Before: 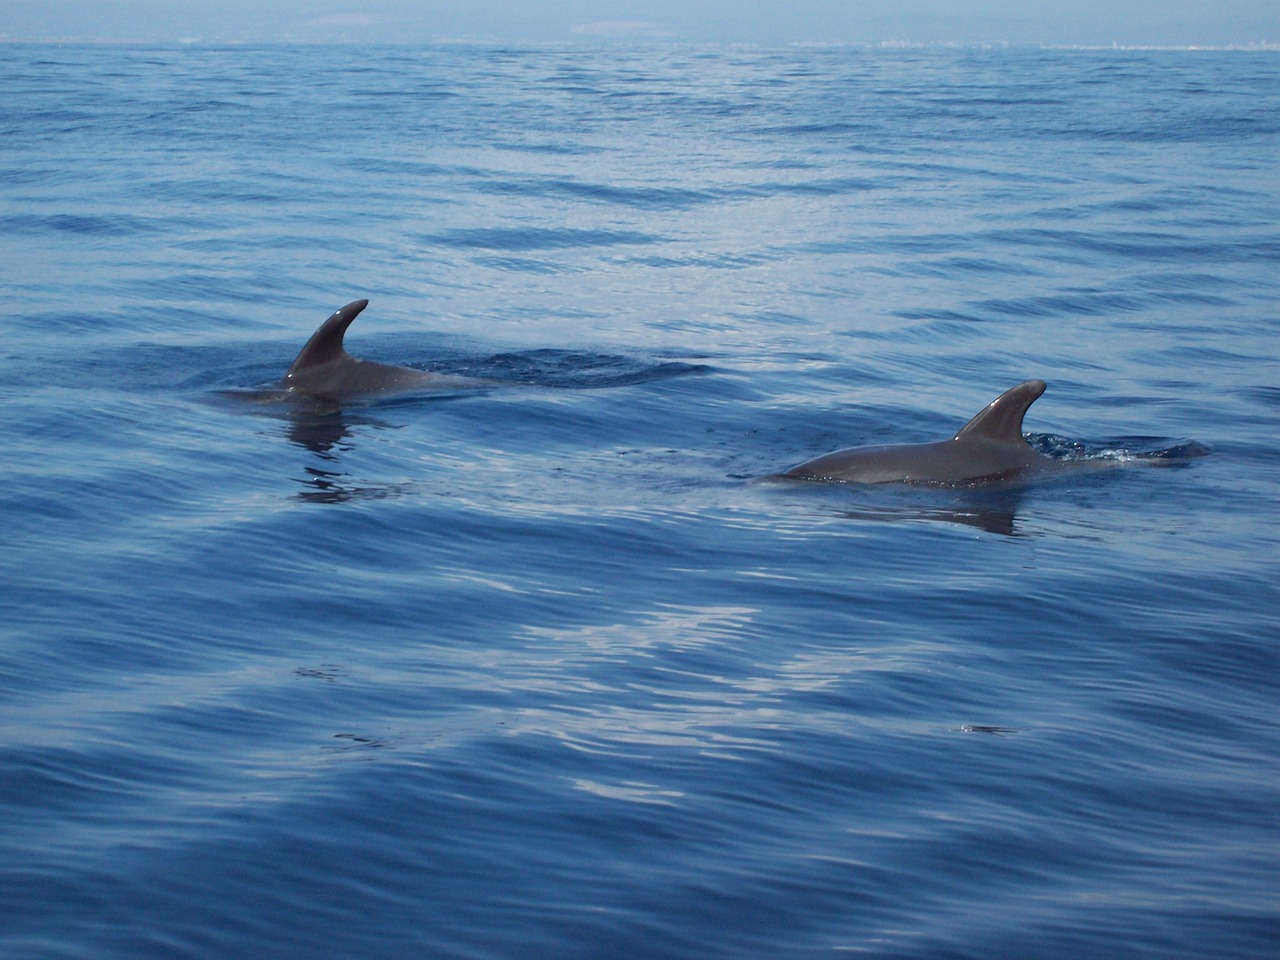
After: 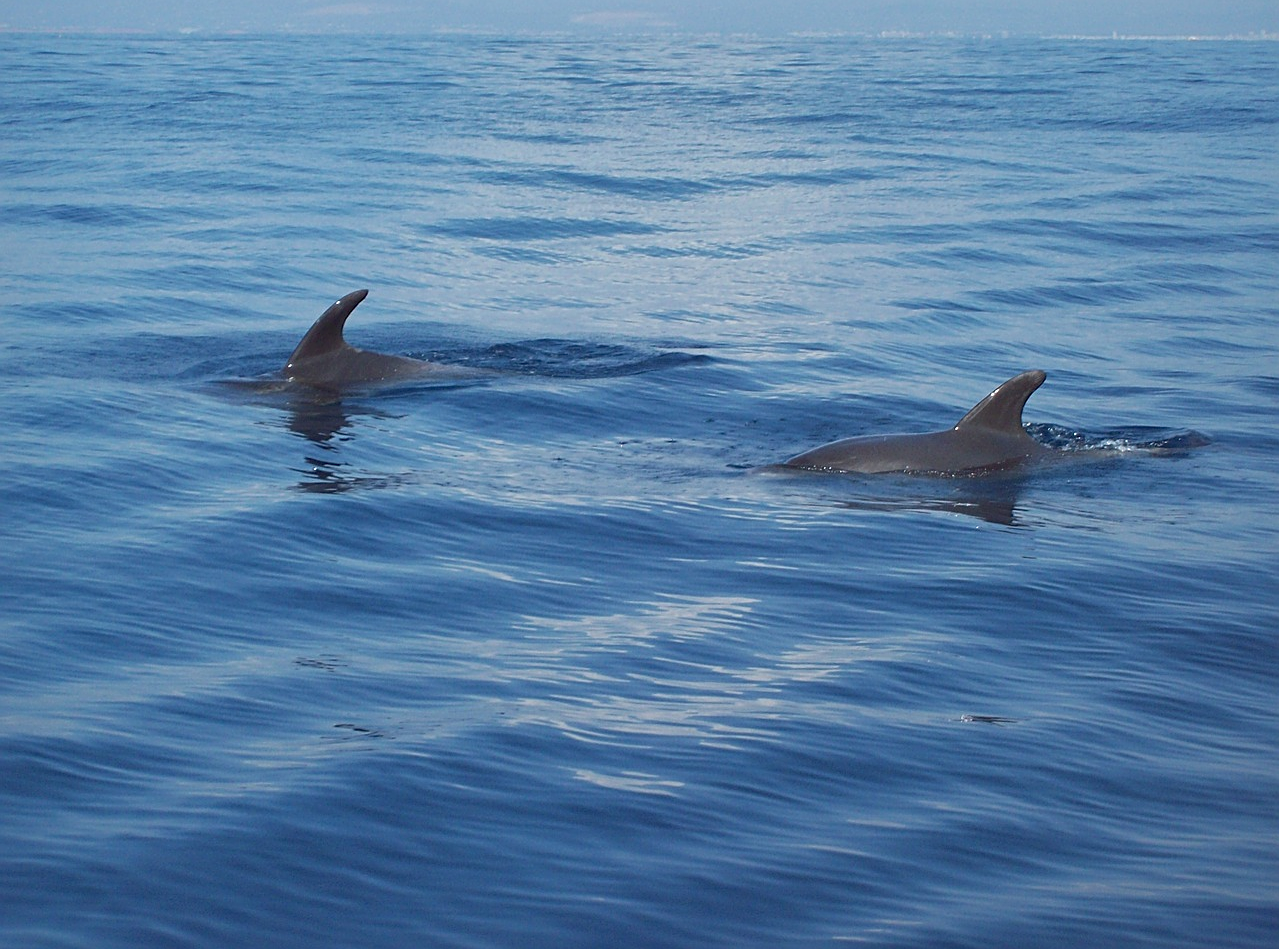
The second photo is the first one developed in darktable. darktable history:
shadows and highlights: on, module defaults
crop: top 1.049%, right 0.001%
sharpen: on, module defaults
exposure: black level correction -0.003, exposure 0.04 EV, compensate highlight preservation false
